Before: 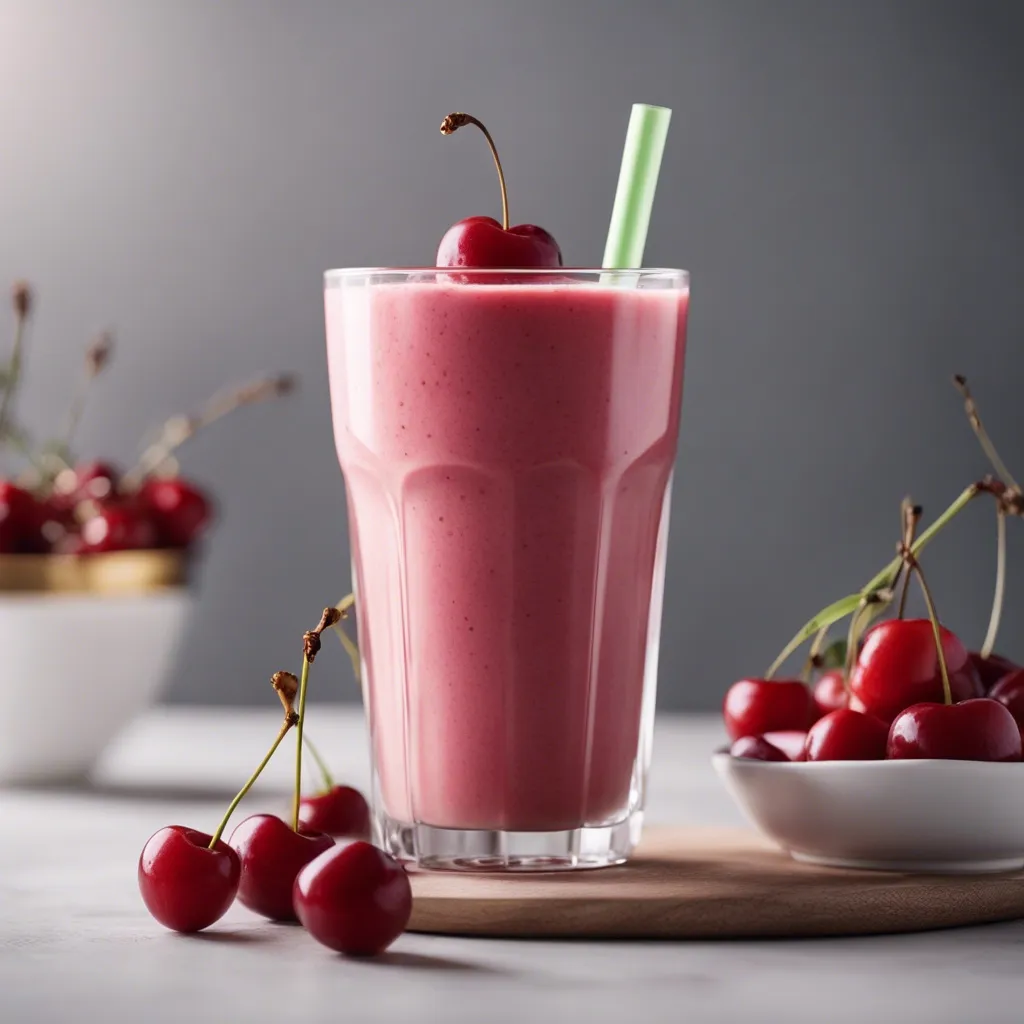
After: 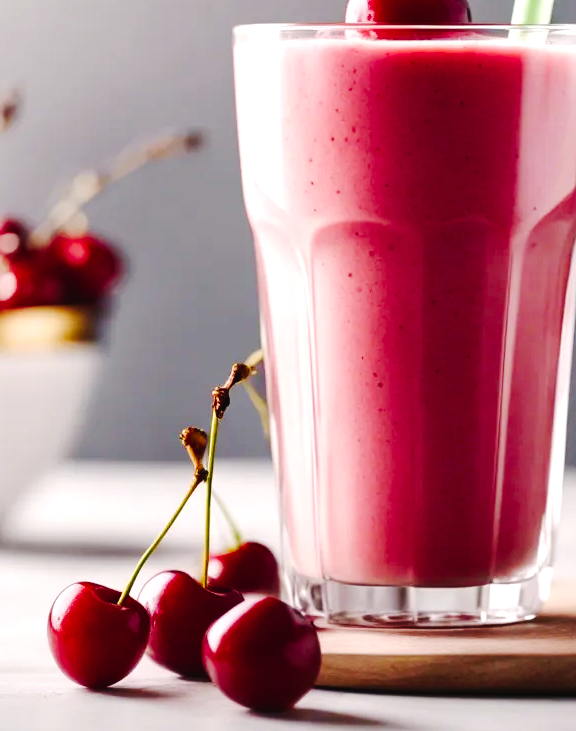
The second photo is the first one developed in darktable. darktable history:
crop: left 8.966%, top 23.852%, right 34.699%, bottom 4.703%
tone curve: curves: ch0 [(0, 0) (0.003, 0.019) (0.011, 0.021) (0.025, 0.023) (0.044, 0.026) (0.069, 0.037) (0.1, 0.059) (0.136, 0.088) (0.177, 0.138) (0.224, 0.199) (0.277, 0.279) (0.335, 0.376) (0.399, 0.481) (0.468, 0.581) (0.543, 0.658) (0.623, 0.735) (0.709, 0.8) (0.801, 0.861) (0.898, 0.928) (1, 1)], preserve colors none
color balance rgb: shadows lift › chroma 1%, shadows lift › hue 217.2°, power › hue 310.8°, highlights gain › chroma 1%, highlights gain › hue 54°, global offset › luminance 0.5%, global offset › hue 171.6°, perceptual saturation grading › global saturation 14.09%, perceptual saturation grading › highlights -25%, perceptual saturation grading › shadows 30%, perceptual brilliance grading › highlights 13.42%, perceptual brilliance grading › mid-tones 8.05%, perceptual brilliance grading › shadows -17.45%, global vibrance 25%
